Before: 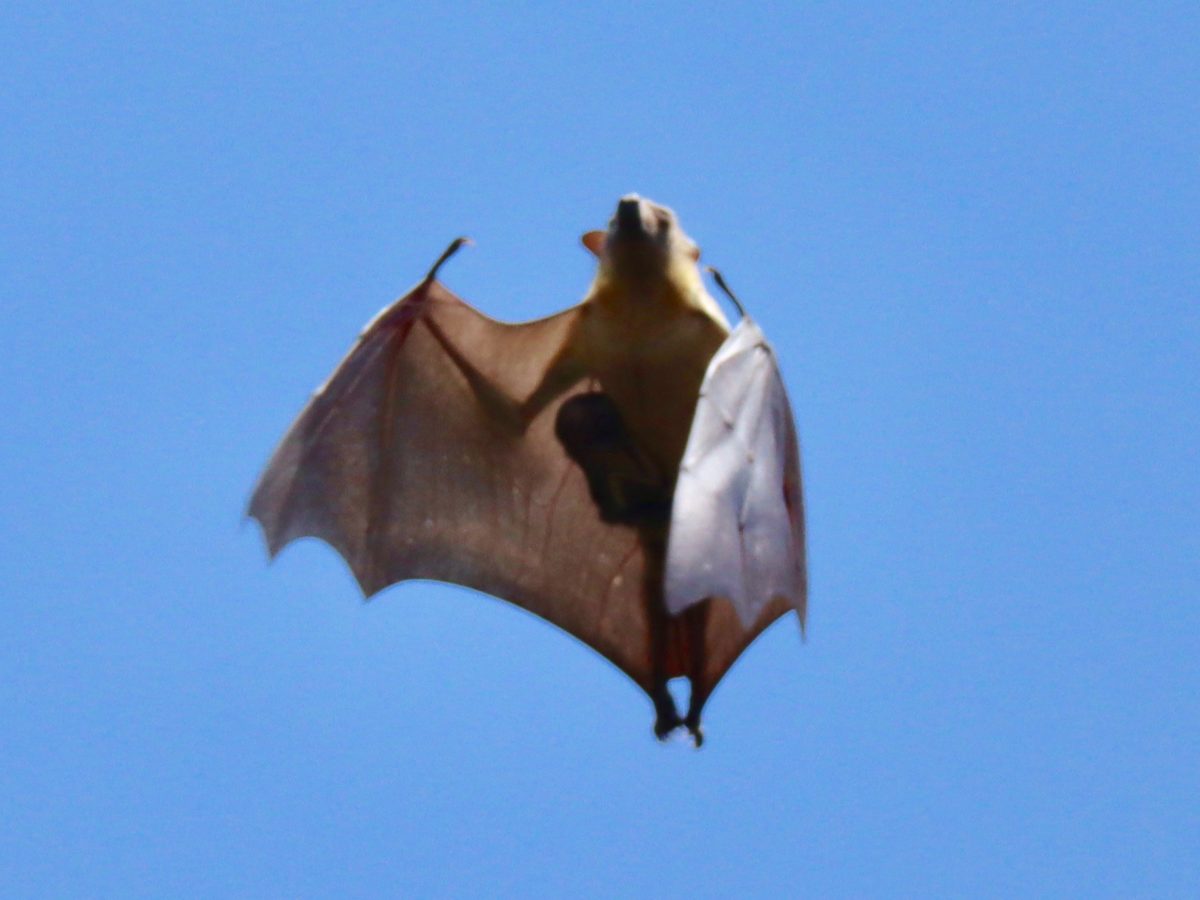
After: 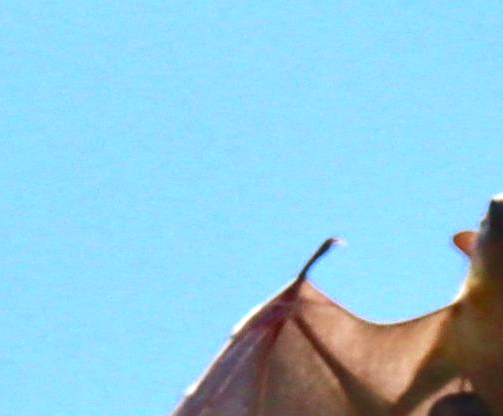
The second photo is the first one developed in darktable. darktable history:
crop and rotate: left 10.817%, top 0.062%, right 47.194%, bottom 53.626%
tone equalizer: on, module defaults
exposure: exposure 1 EV, compensate highlight preservation false
sharpen: radius 2.529, amount 0.323
